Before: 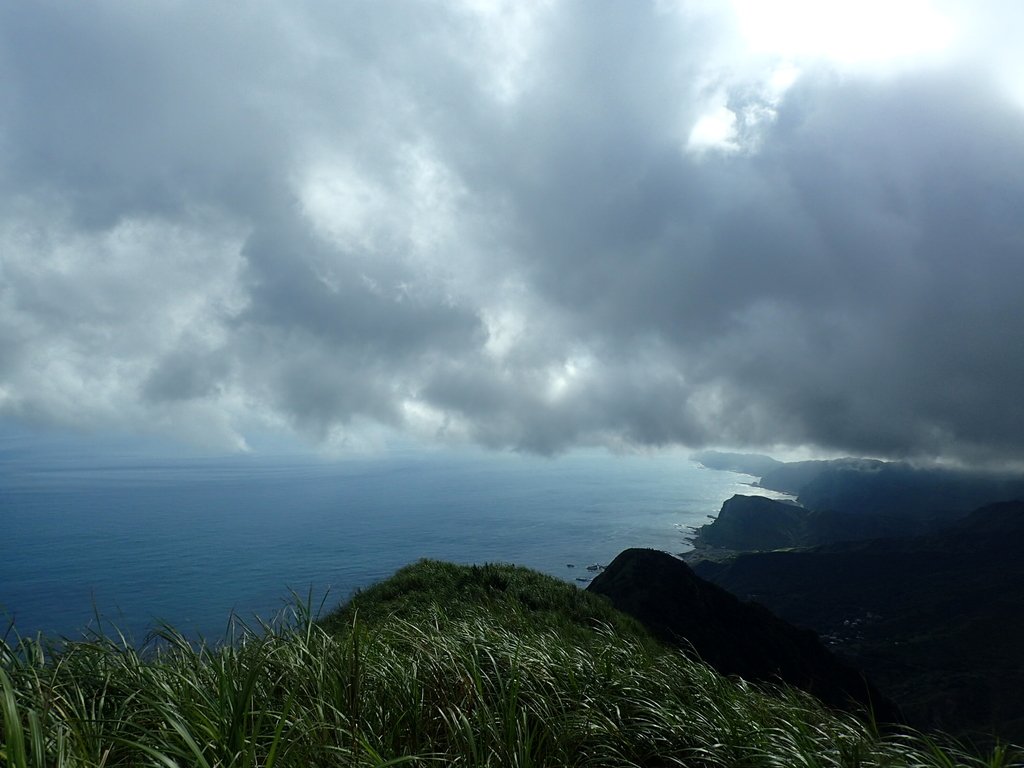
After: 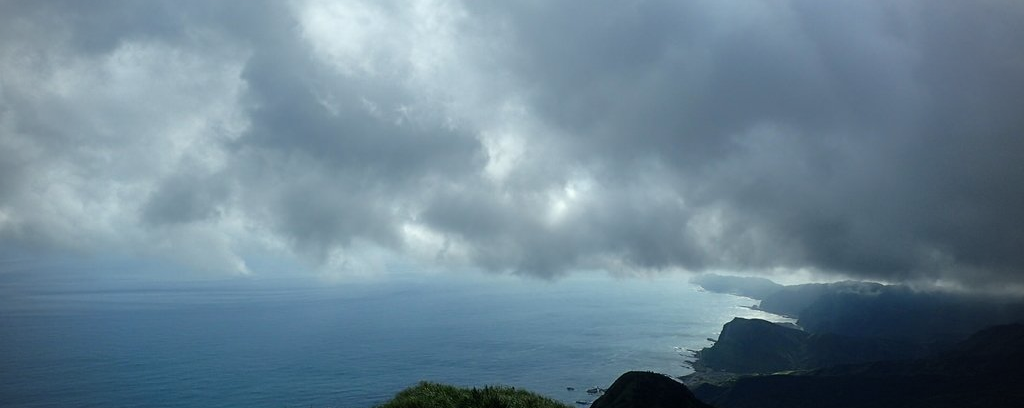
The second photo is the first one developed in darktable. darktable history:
crop and rotate: top 23.089%, bottom 23.747%
vignetting: width/height ratio 1.095
